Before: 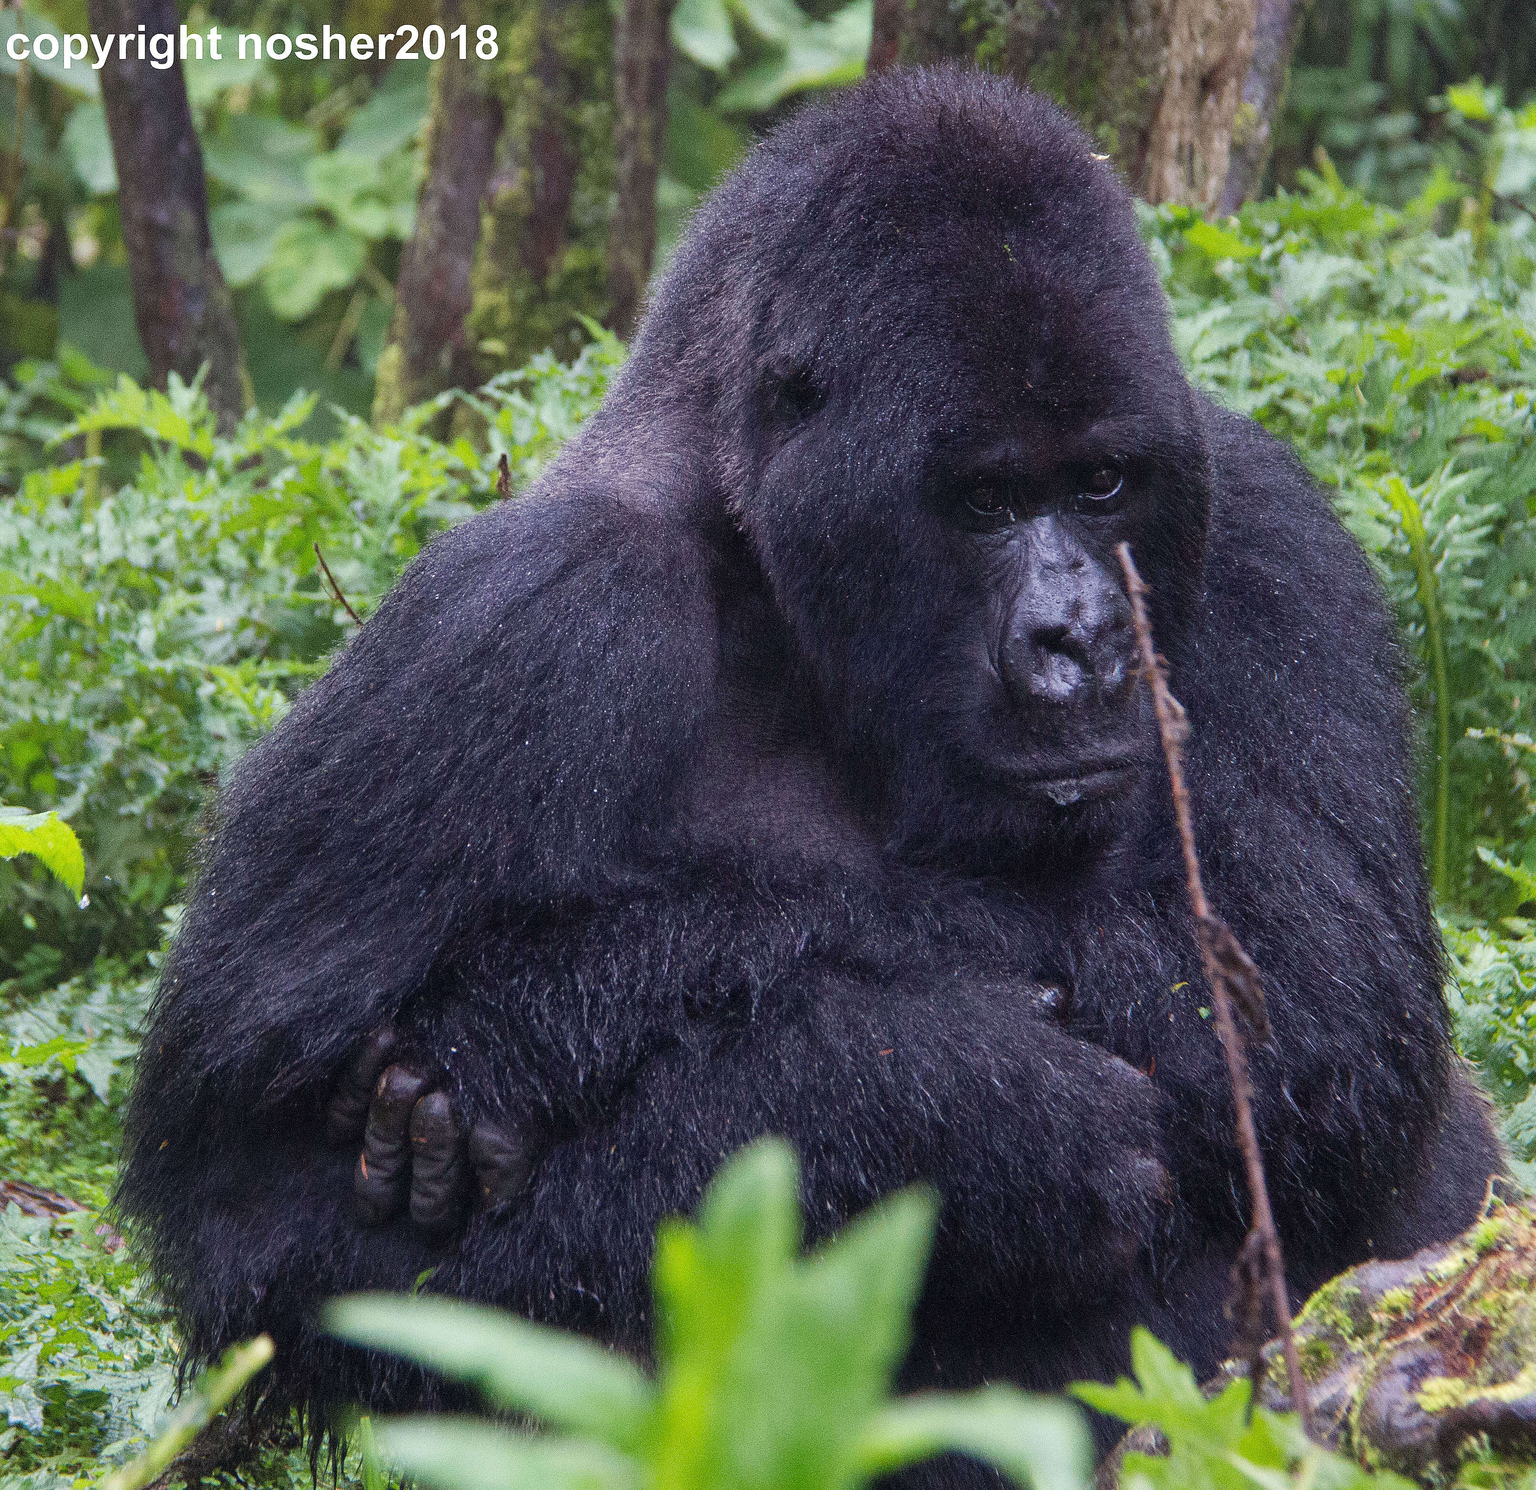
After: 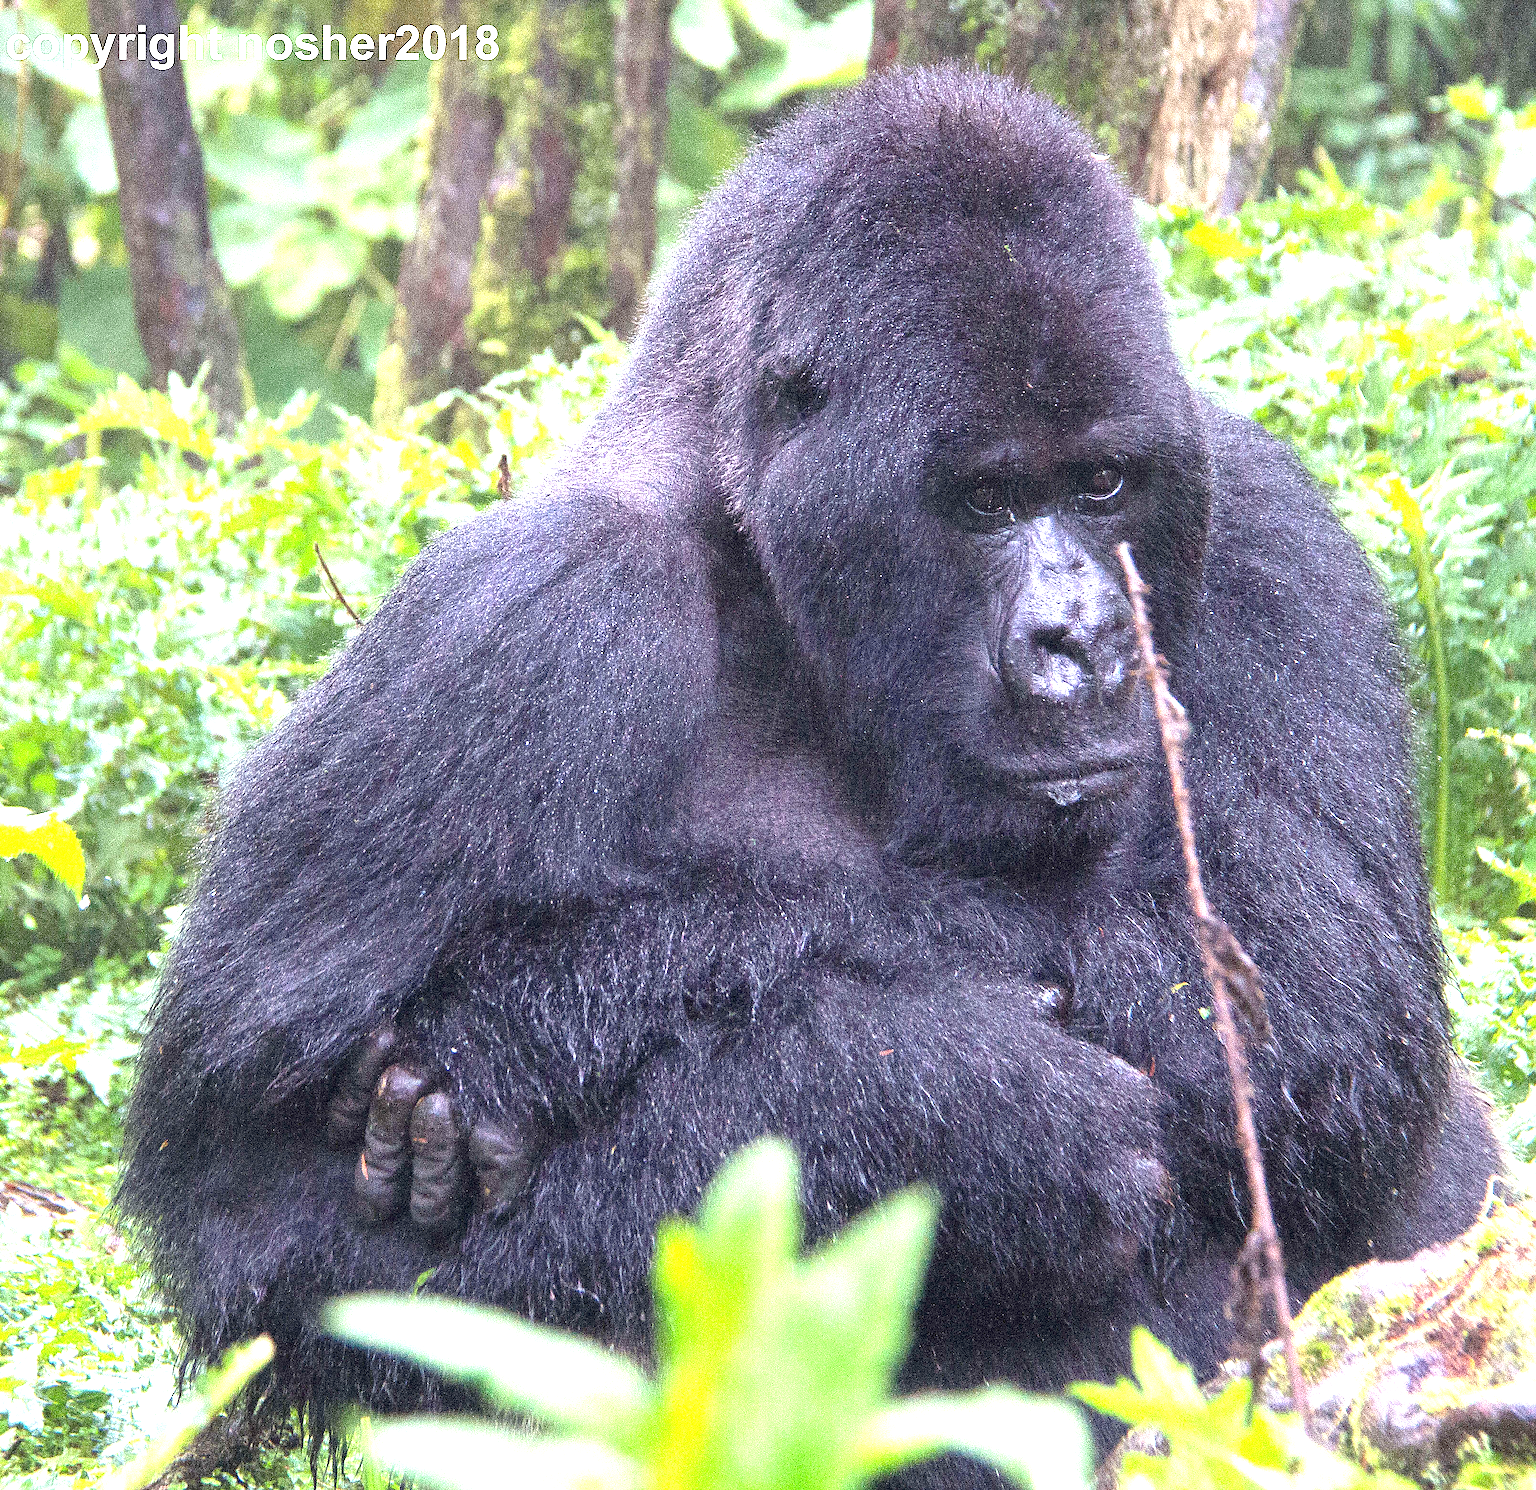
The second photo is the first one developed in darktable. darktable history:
exposure: black level correction 0.001, exposure 1.735 EV, compensate highlight preservation false
sharpen: amount 0.2
